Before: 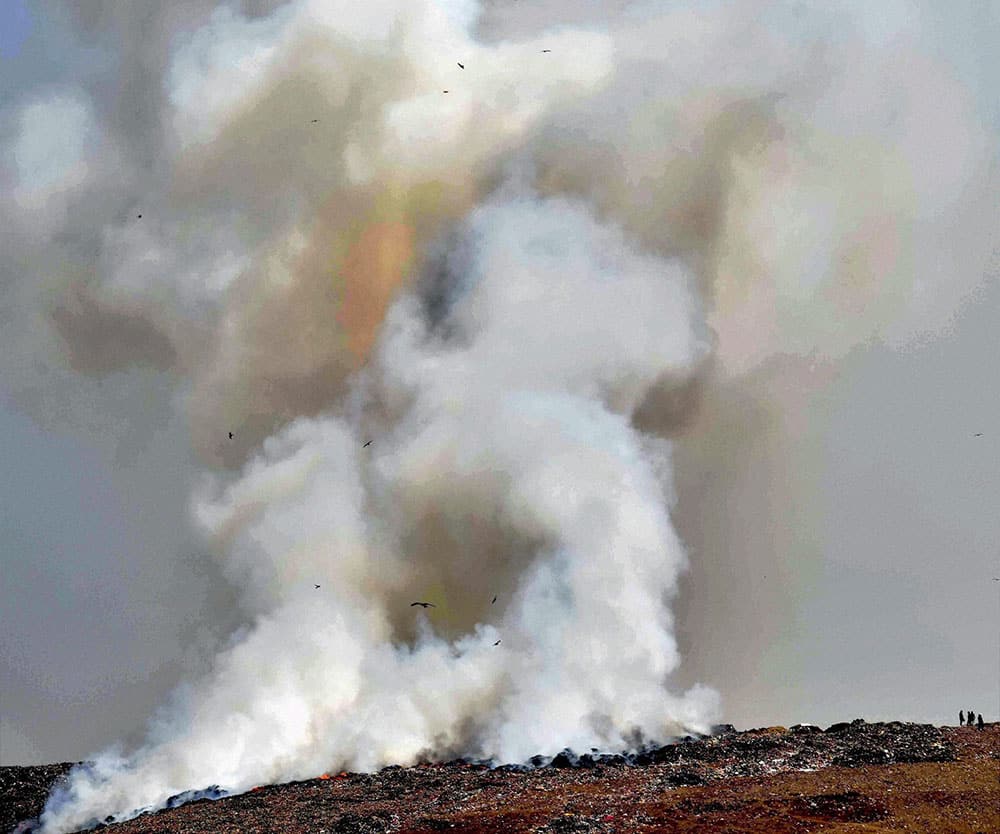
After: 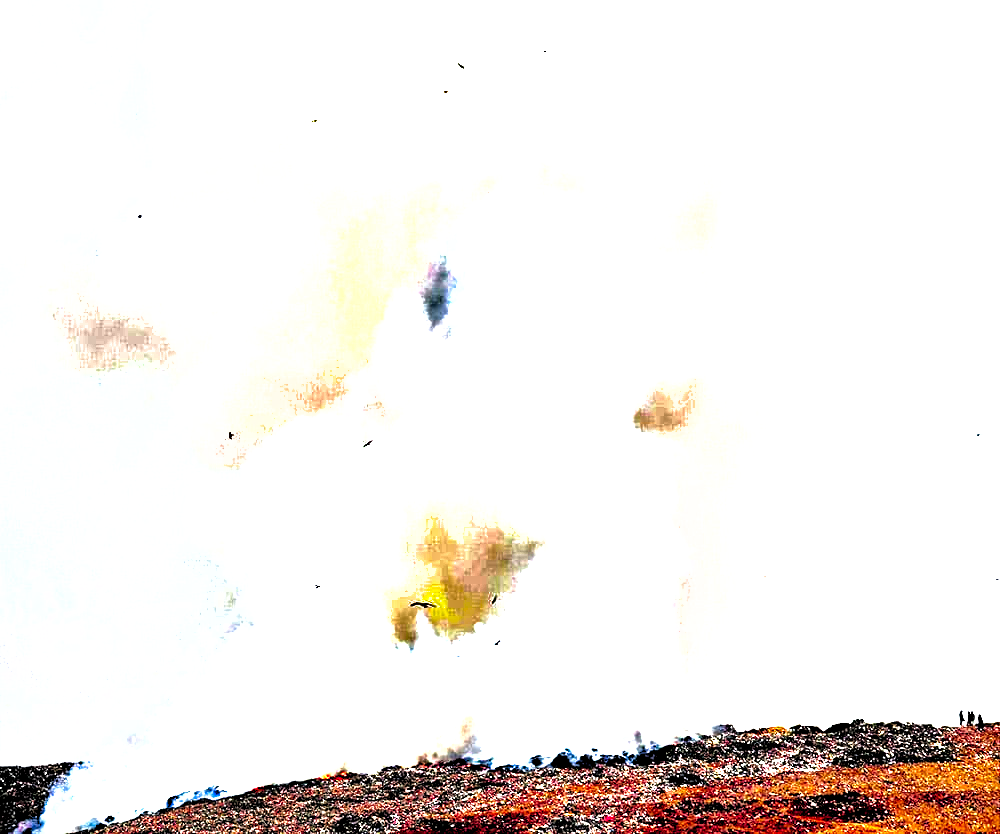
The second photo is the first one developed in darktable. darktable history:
exposure: black level correction 0, exposure 1.9 EV, compensate highlight preservation false
haze removal: compatibility mode true, adaptive false
tone curve: curves: ch0 [(0, 0) (0.003, 0.001) (0.011, 0.002) (0.025, 0.002) (0.044, 0.006) (0.069, 0.01) (0.1, 0.017) (0.136, 0.023) (0.177, 0.038) (0.224, 0.066) (0.277, 0.118) (0.335, 0.185) (0.399, 0.264) (0.468, 0.365) (0.543, 0.475) (0.623, 0.606) (0.709, 0.759) (0.801, 0.923) (0.898, 0.999) (1, 1)], preserve colors none
shadows and highlights: low approximation 0.01, soften with gaussian
levels: black 3.83%, white 90.64%, levels [0.044, 0.416, 0.908]
tone equalizer: on, module defaults
local contrast: mode bilateral grid, contrast 25, coarseness 60, detail 151%, midtone range 0.2
